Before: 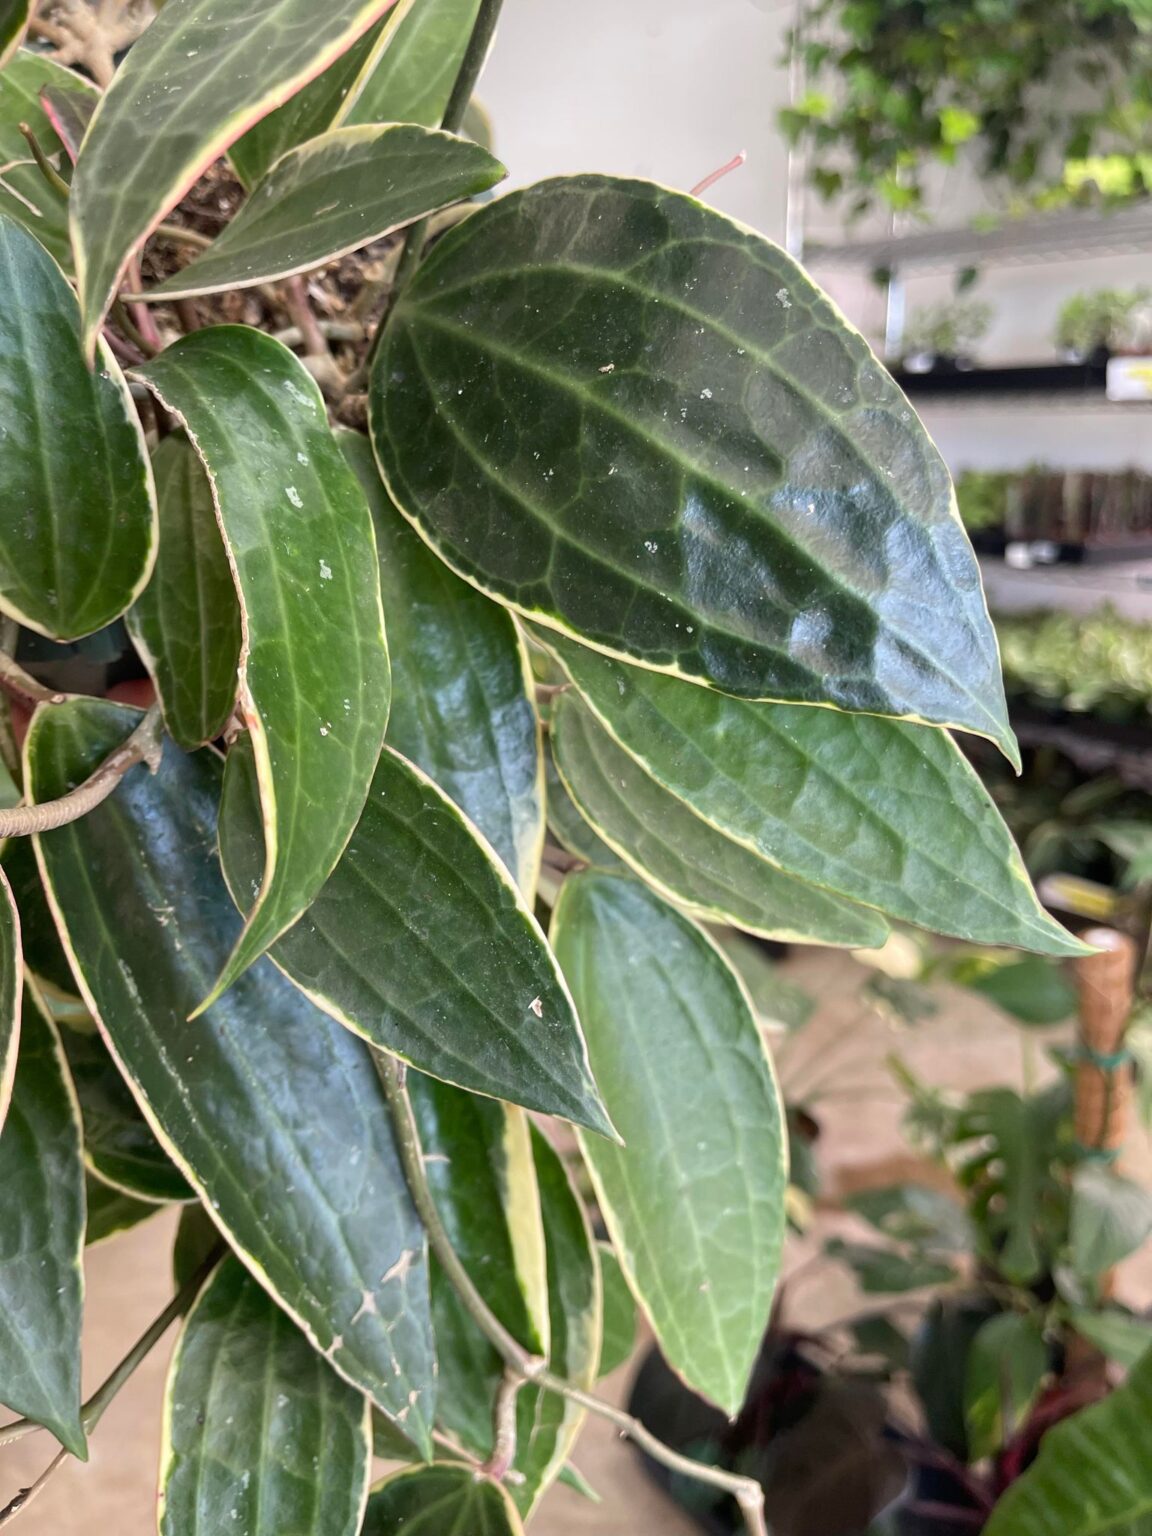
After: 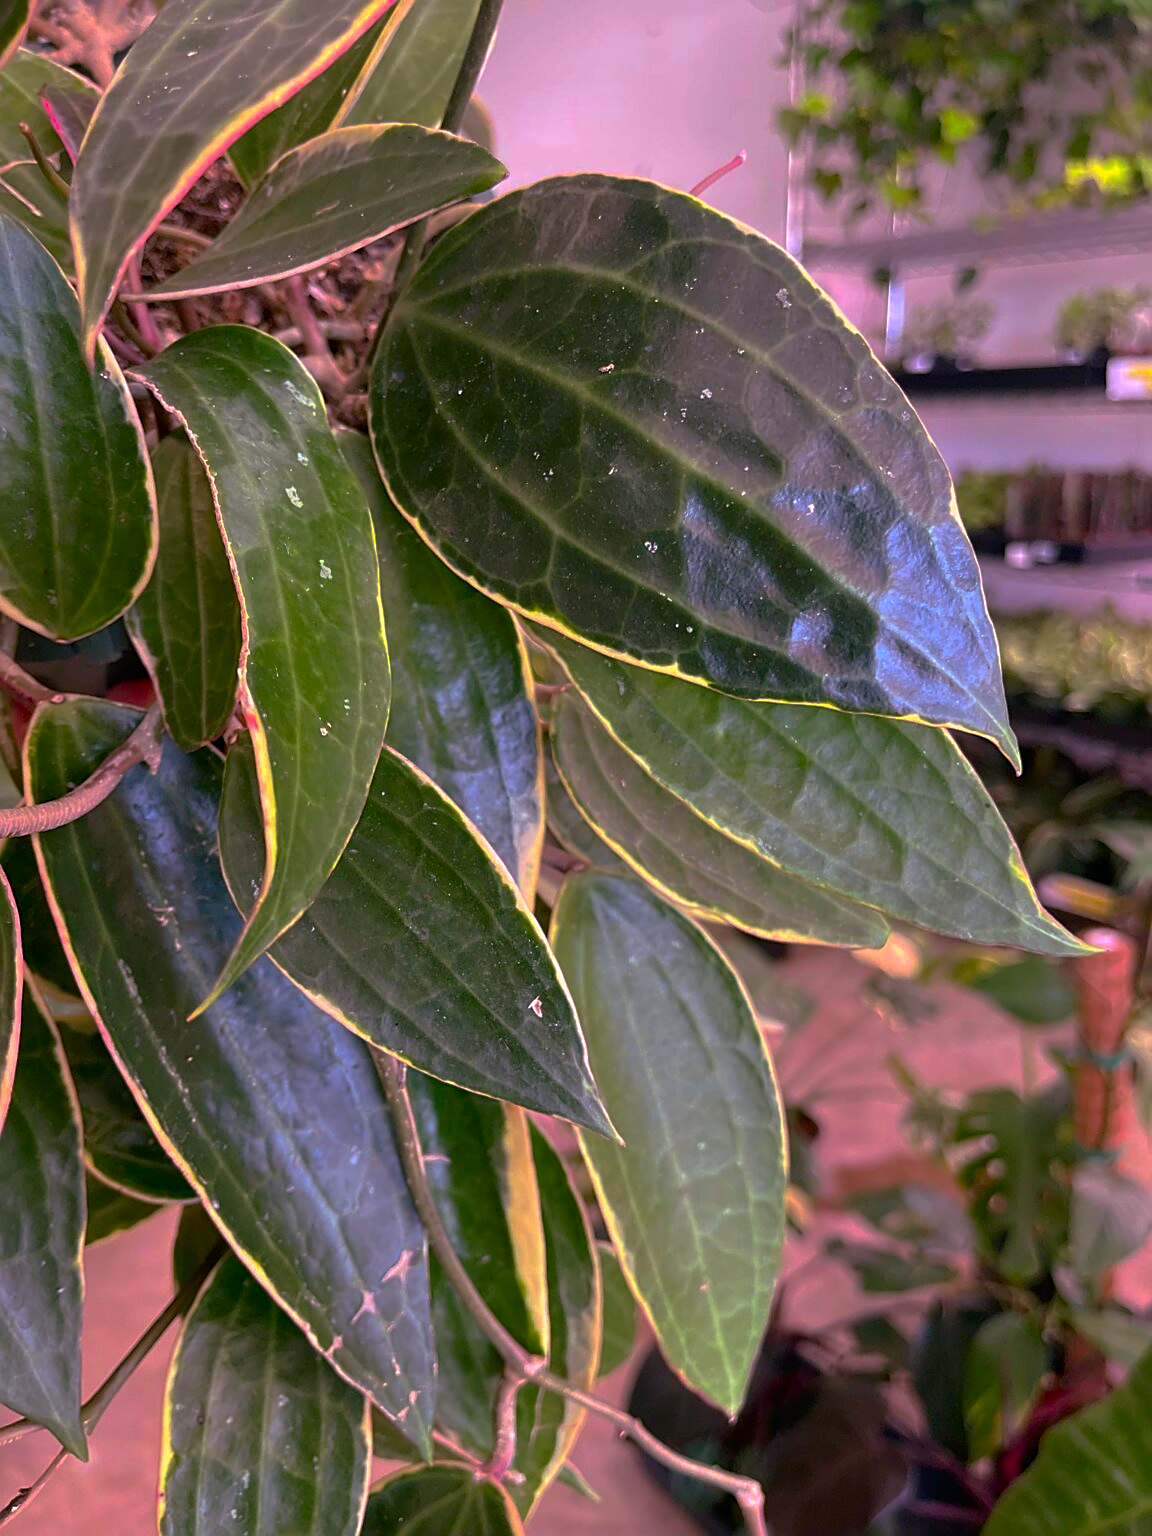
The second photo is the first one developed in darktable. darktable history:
exposure: compensate highlight preservation false
sharpen: on, module defaults
color correction: highlights a* 19.04, highlights b* -11.66, saturation 1.65
base curve: curves: ch0 [(0, 0) (0.841, 0.609) (1, 1)], preserve colors none
